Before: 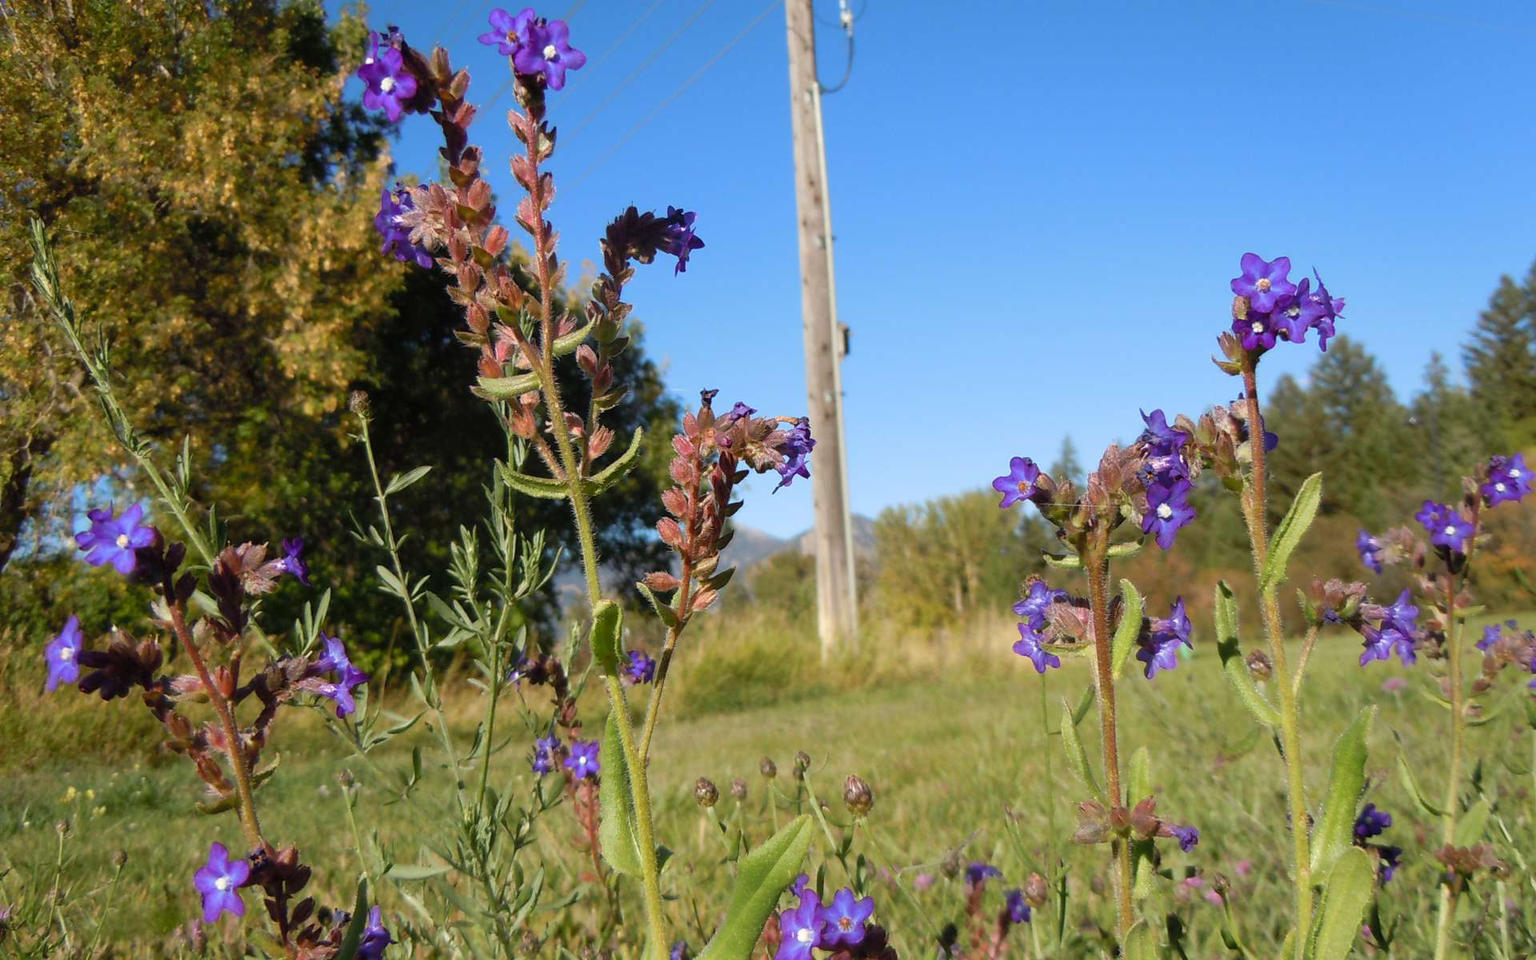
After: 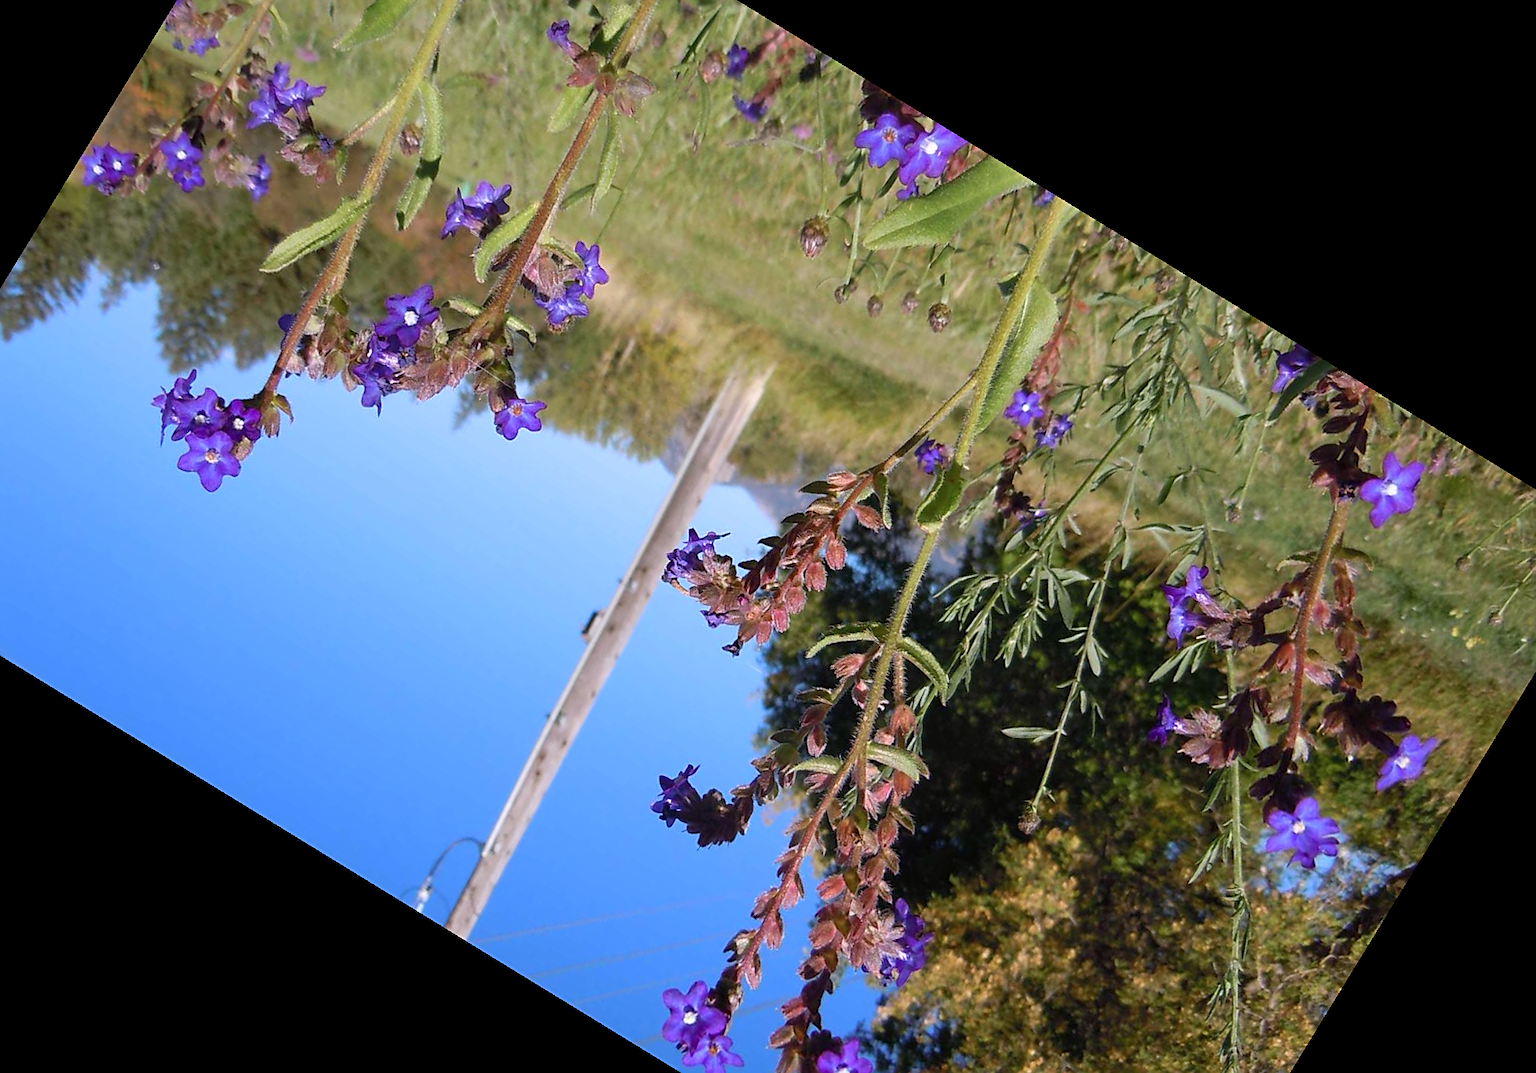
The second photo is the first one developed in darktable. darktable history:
crop and rotate: angle 148.5°, left 9.156%, top 15.626%, right 4.467%, bottom 16.952%
sharpen: on, module defaults
color calibration: illuminant as shot in camera, x 0.363, y 0.384, temperature 4528.54 K, saturation algorithm version 1 (2020)
